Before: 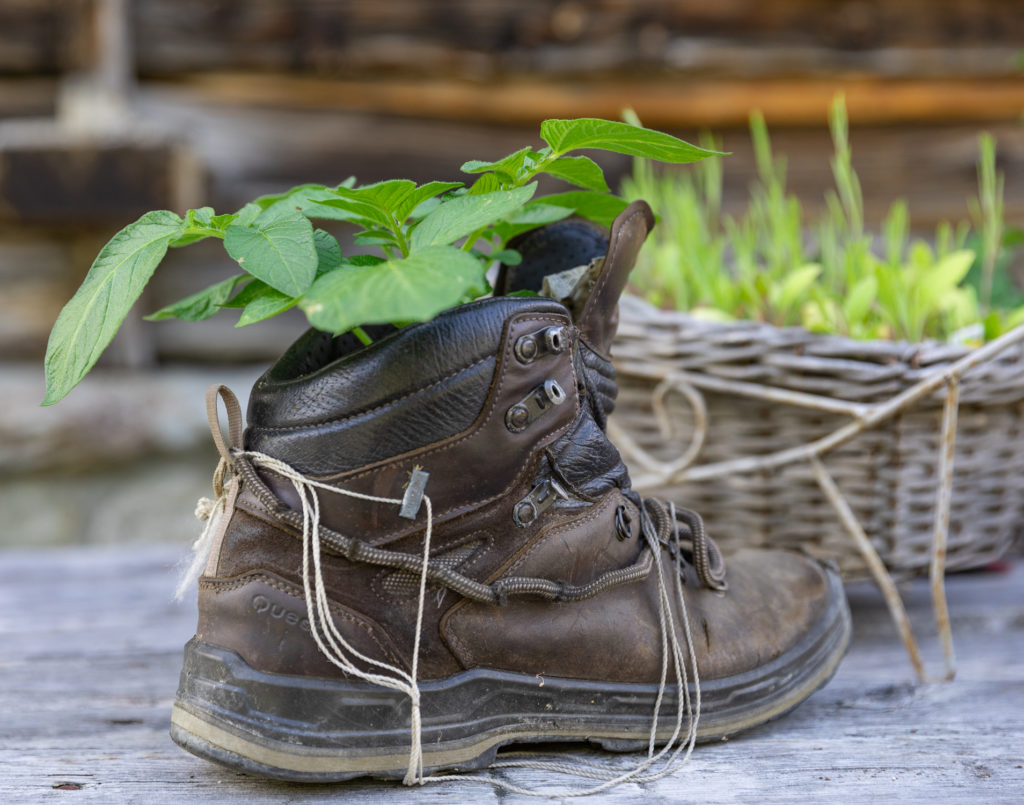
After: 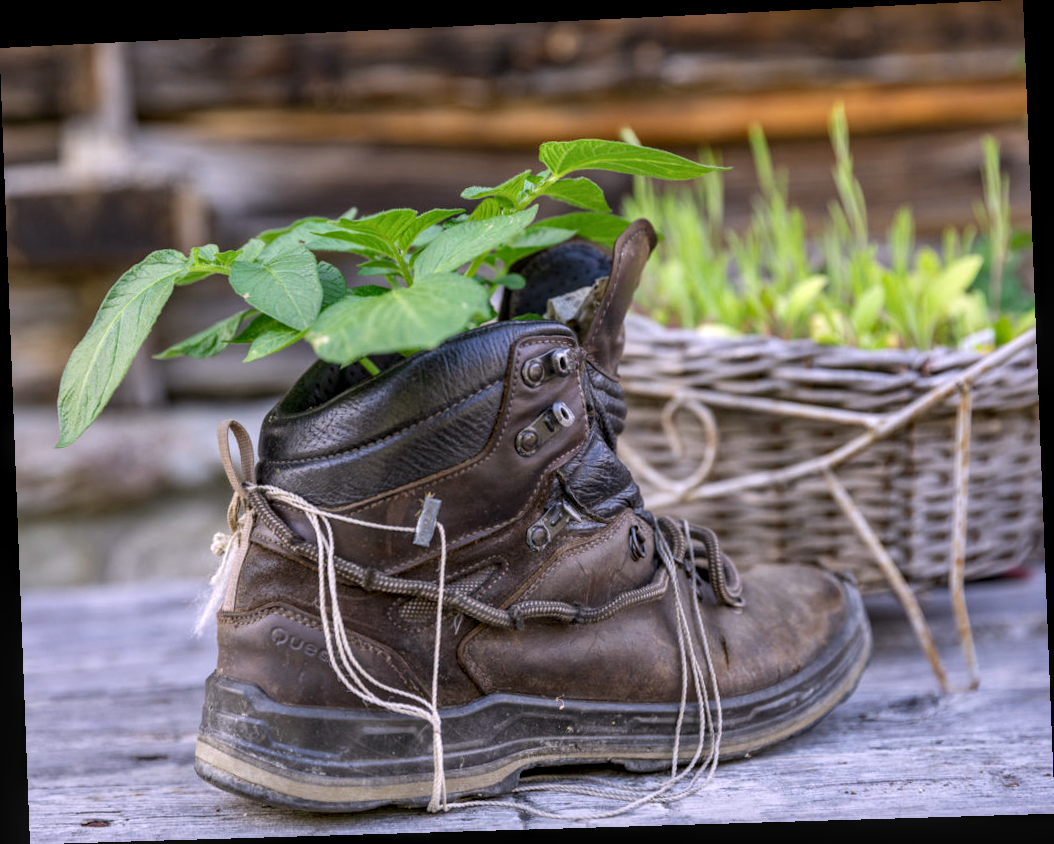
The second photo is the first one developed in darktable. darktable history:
rotate and perspective: rotation -2.22°, lens shift (horizontal) -0.022, automatic cropping off
white balance: red 1.05, blue 1.072
local contrast: detail 130%
